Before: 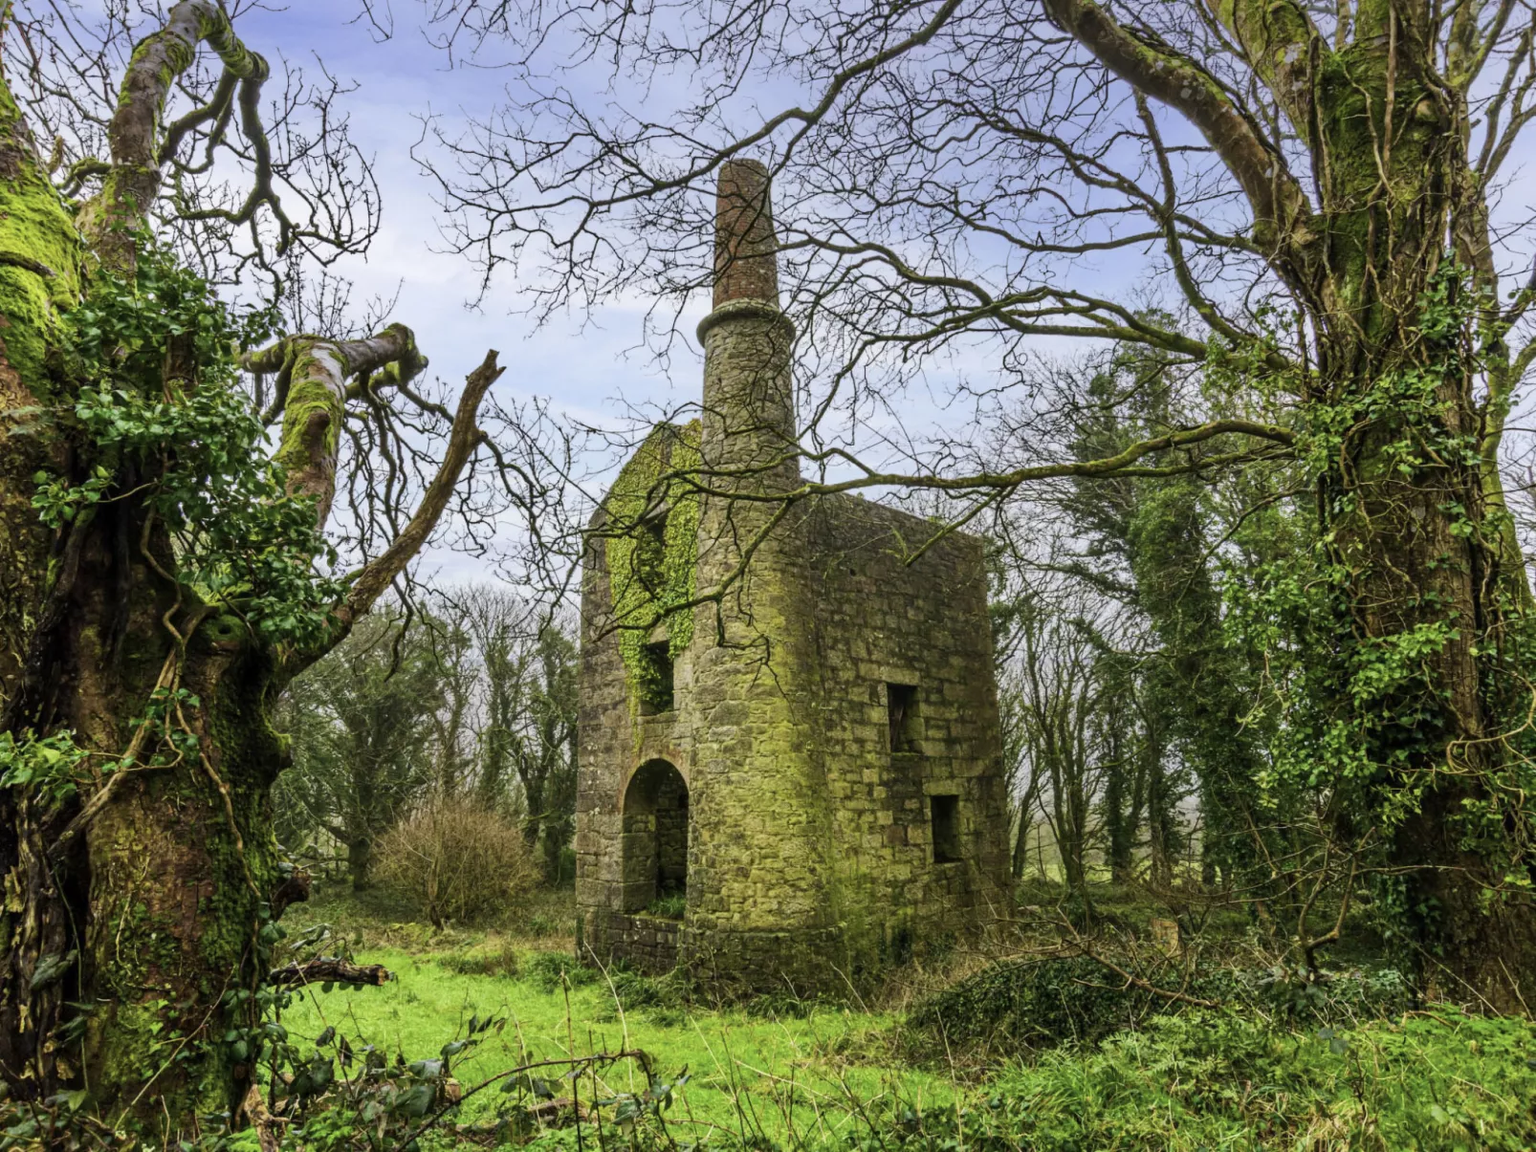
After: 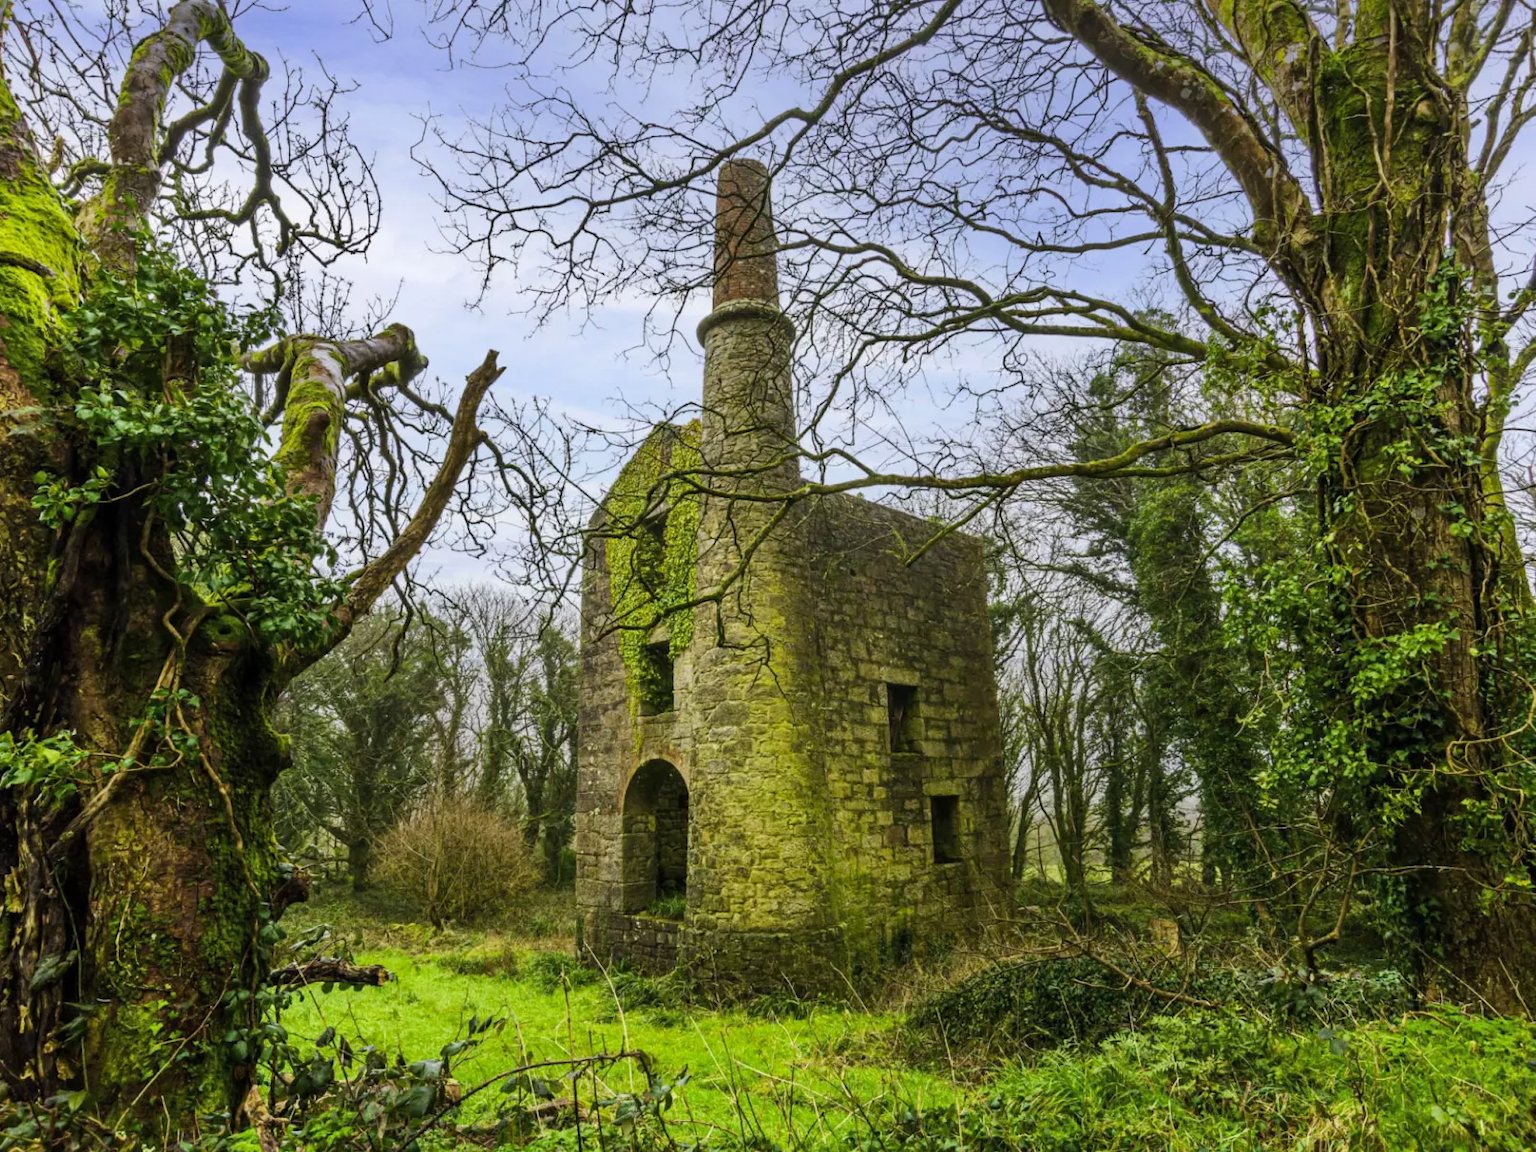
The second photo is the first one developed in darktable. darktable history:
color balance rgb: perceptual saturation grading › global saturation 14.909%, global vibrance 14.449%
